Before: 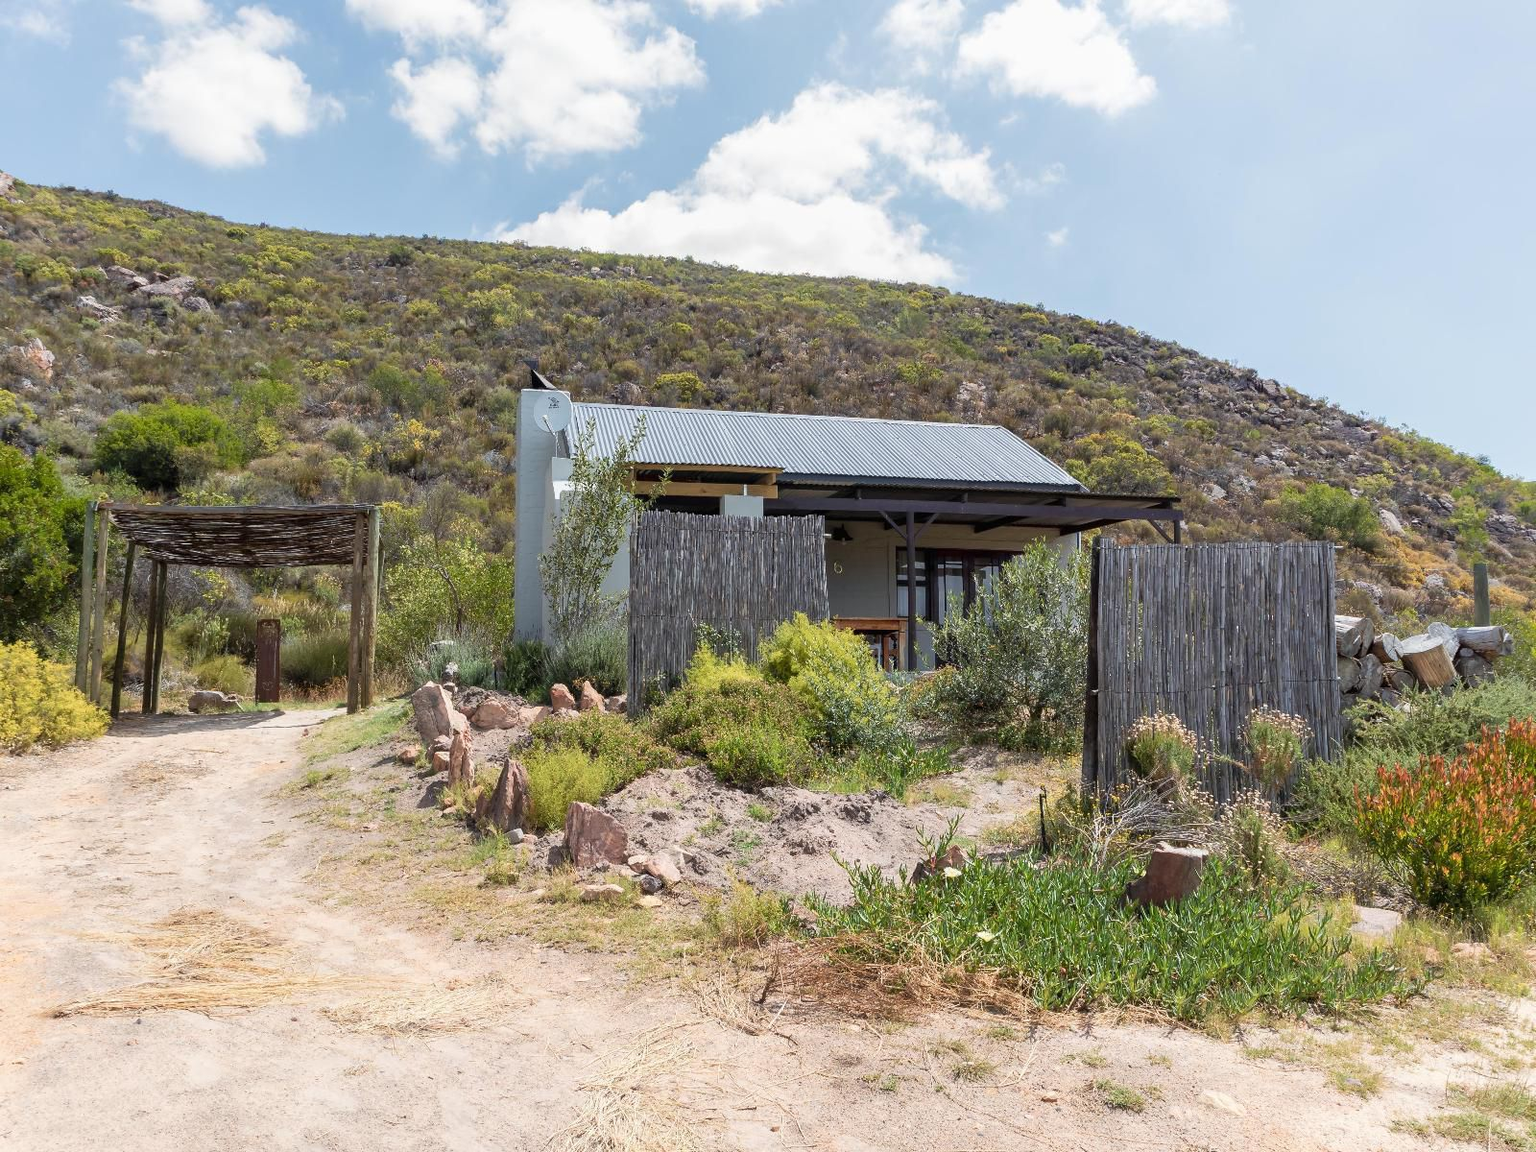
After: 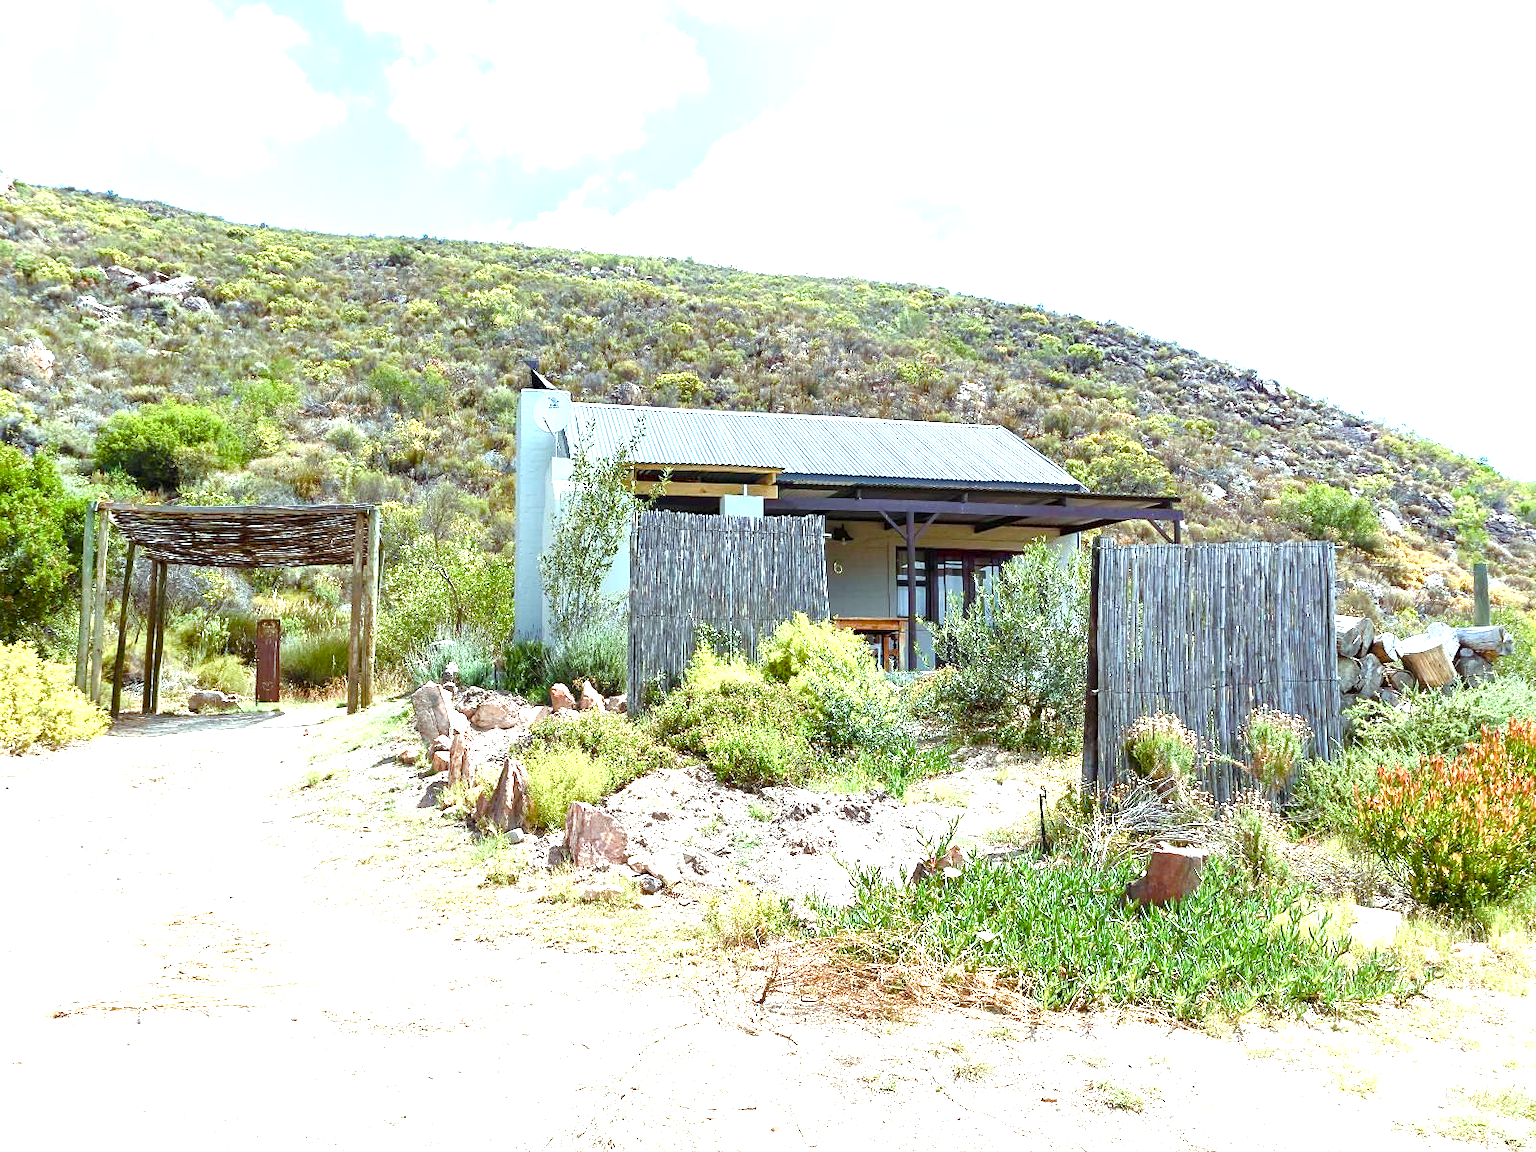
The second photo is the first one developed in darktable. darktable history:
color balance rgb: highlights gain › luminance 15.241%, highlights gain › chroma 3.893%, highlights gain › hue 211.79°, linear chroma grading › global chroma 9.008%, perceptual saturation grading › global saturation 24.858%, perceptual saturation grading › highlights -51.028%, perceptual saturation grading › mid-tones 18.953%, perceptual saturation grading › shadows 61.52%
sharpen: amount 0.214
exposure: black level correction 0, exposure 1.3 EV, compensate exposure bias true, compensate highlight preservation false
